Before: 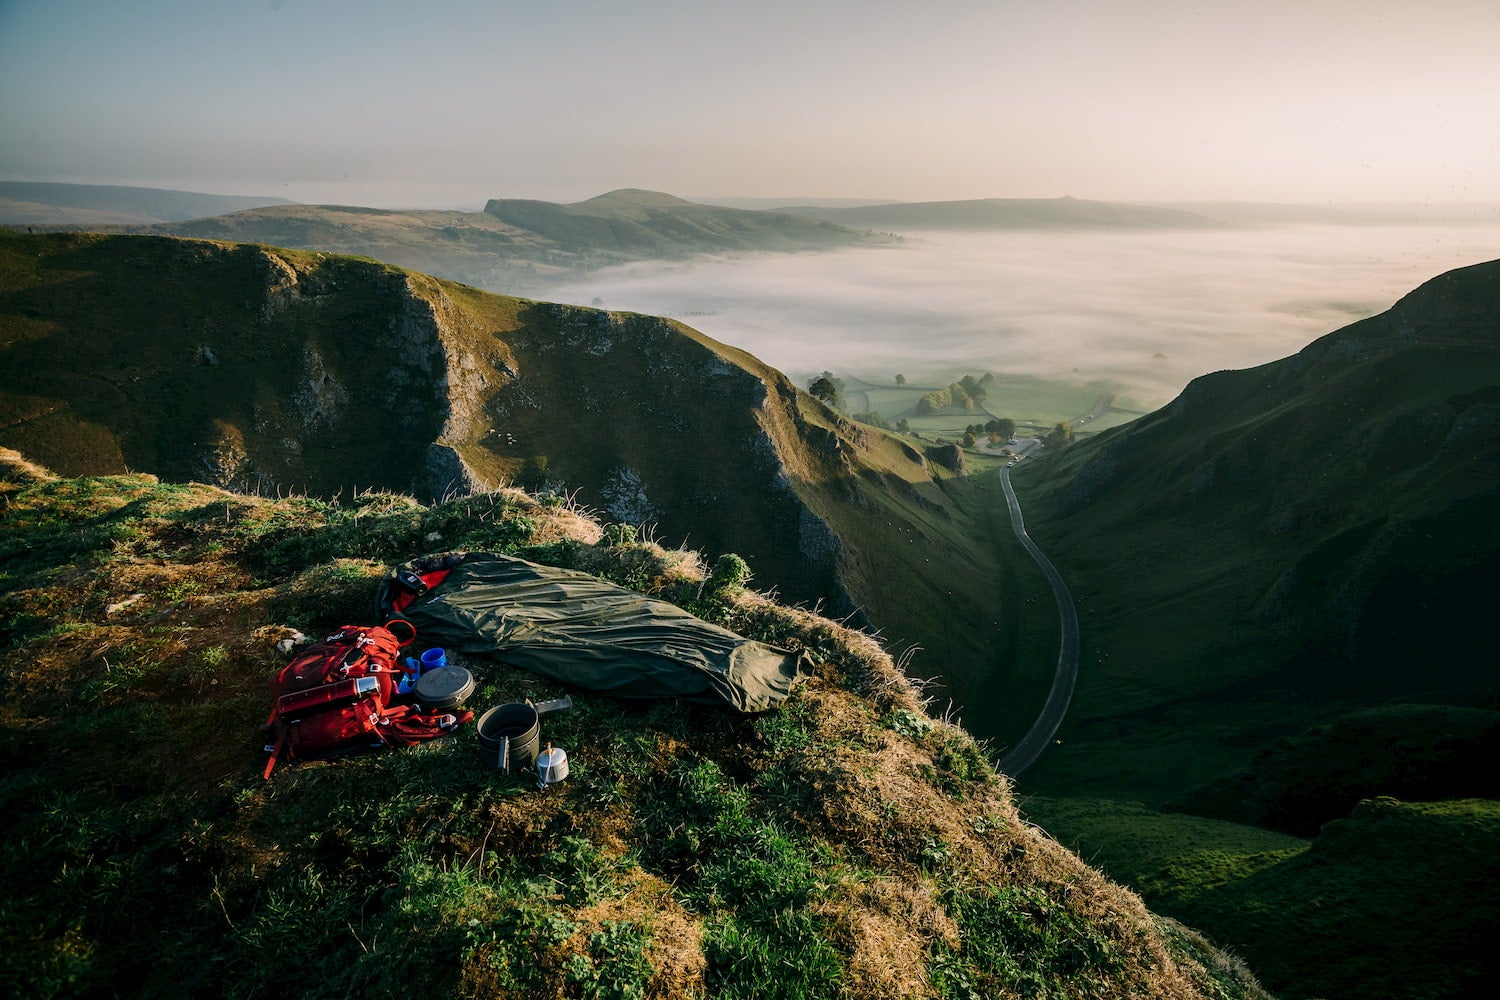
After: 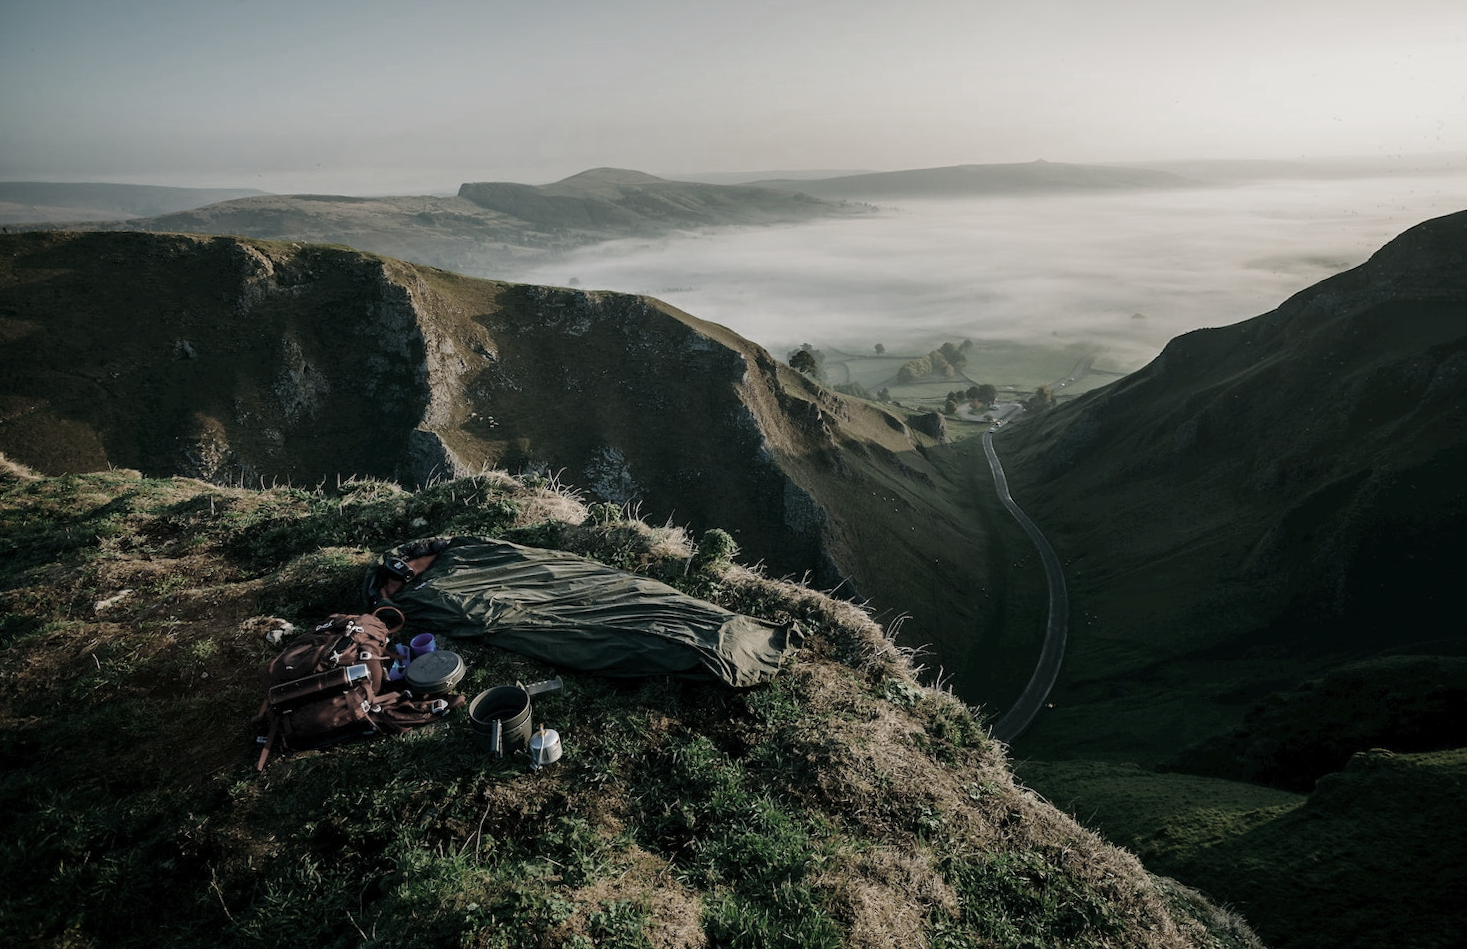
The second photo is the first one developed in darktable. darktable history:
color zones: curves: ch0 [(0, 0.487) (0.241, 0.395) (0.434, 0.373) (0.658, 0.412) (0.838, 0.487)]; ch1 [(0, 0) (0.053, 0.053) (0.211, 0.202) (0.579, 0.259) (0.781, 0.241)]
color calibration: illuminant Planckian (black body), x 0.351, y 0.352, temperature 4794.27 K
rotate and perspective: rotation -2°, crop left 0.022, crop right 0.978, crop top 0.049, crop bottom 0.951
